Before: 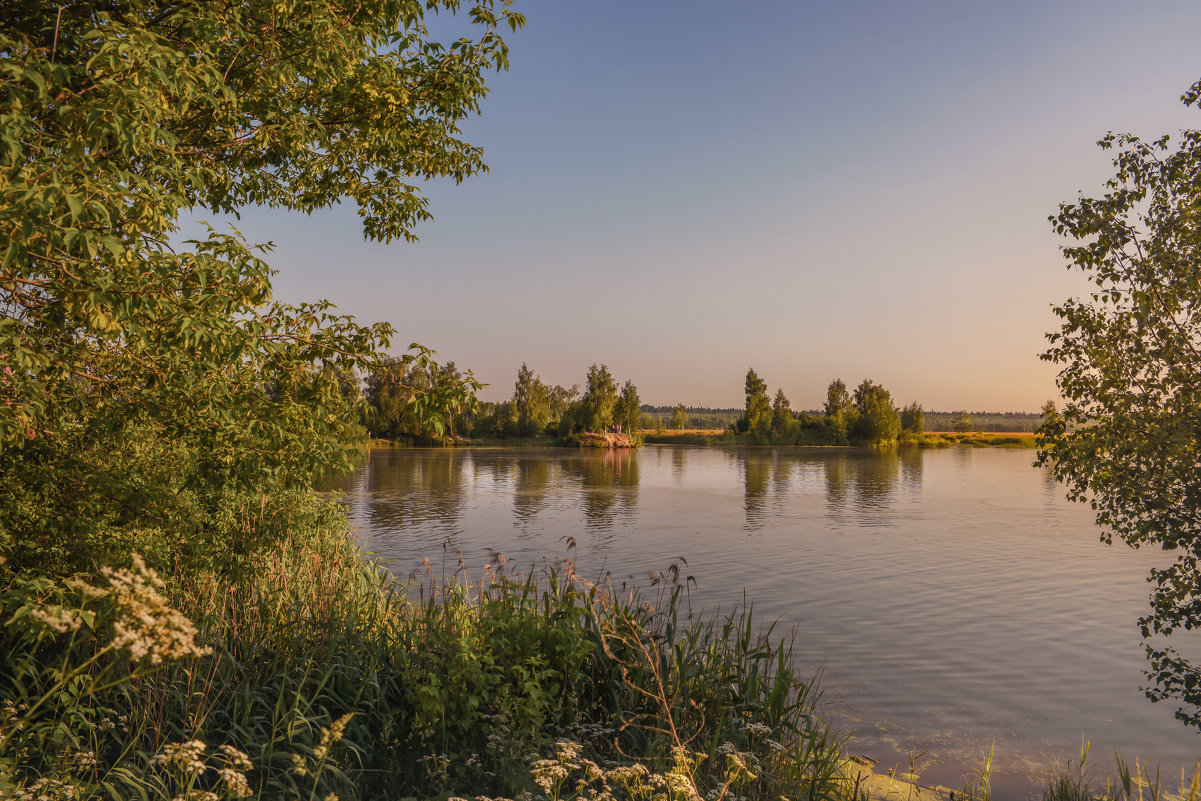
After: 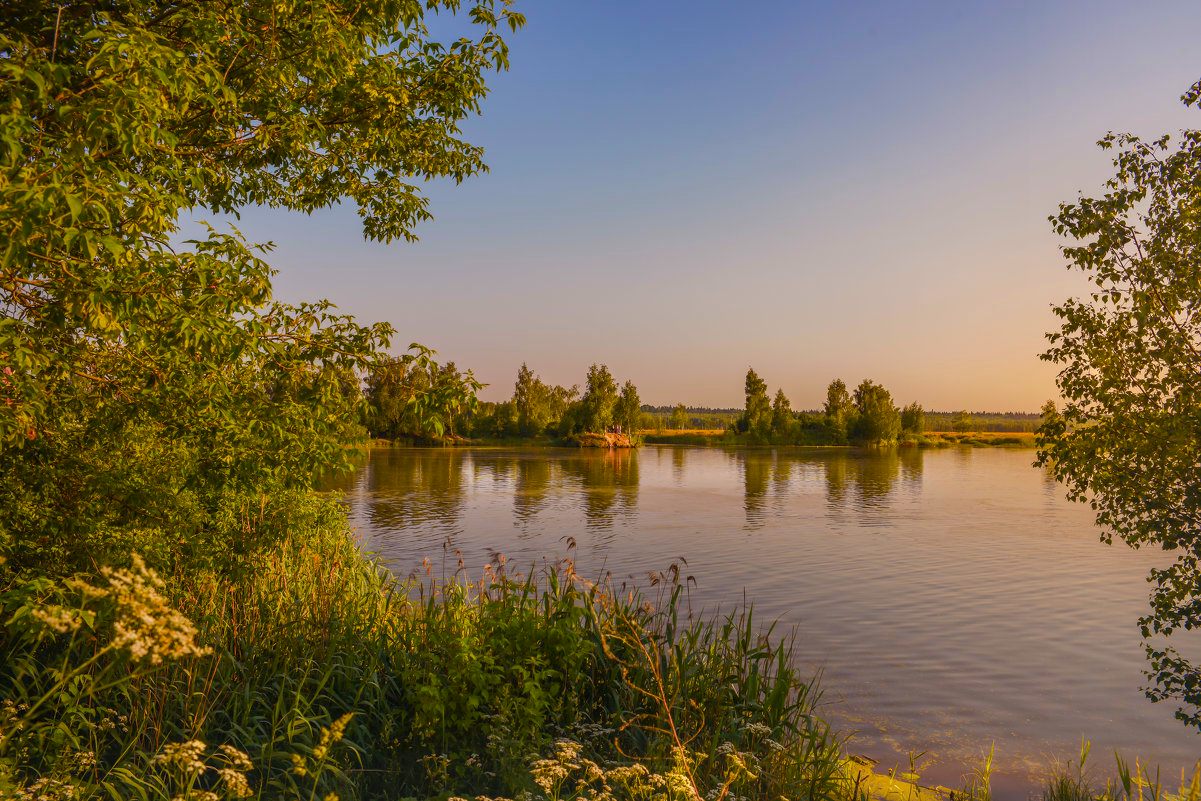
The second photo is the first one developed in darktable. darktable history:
white balance: emerald 1
color balance rgb: perceptual saturation grading › global saturation 20%, perceptual saturation grading › highlights -25%, perceptual saturation grading › shadows 25%, global vibrance 50%
